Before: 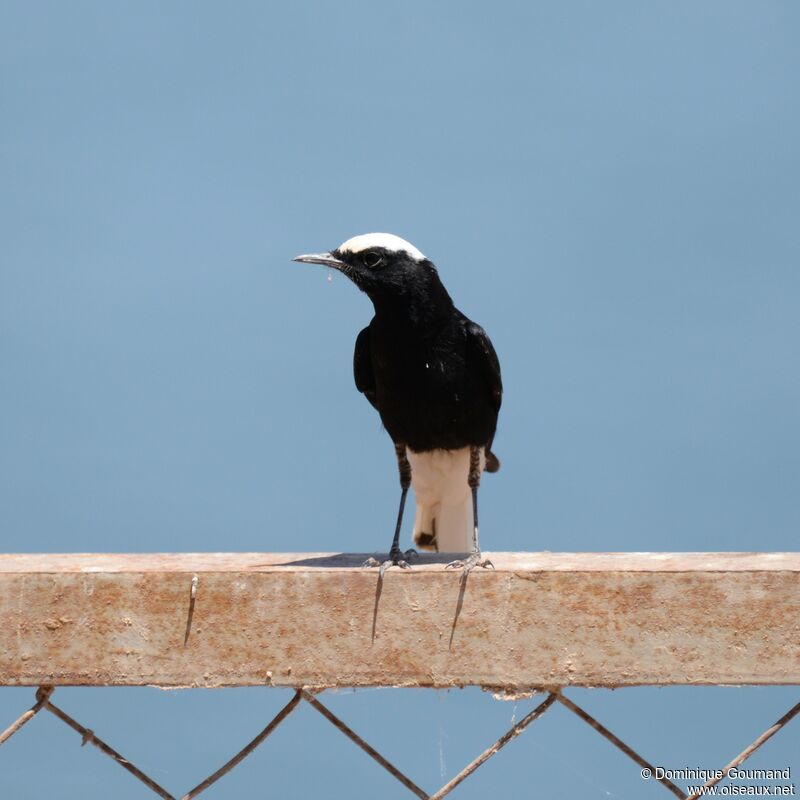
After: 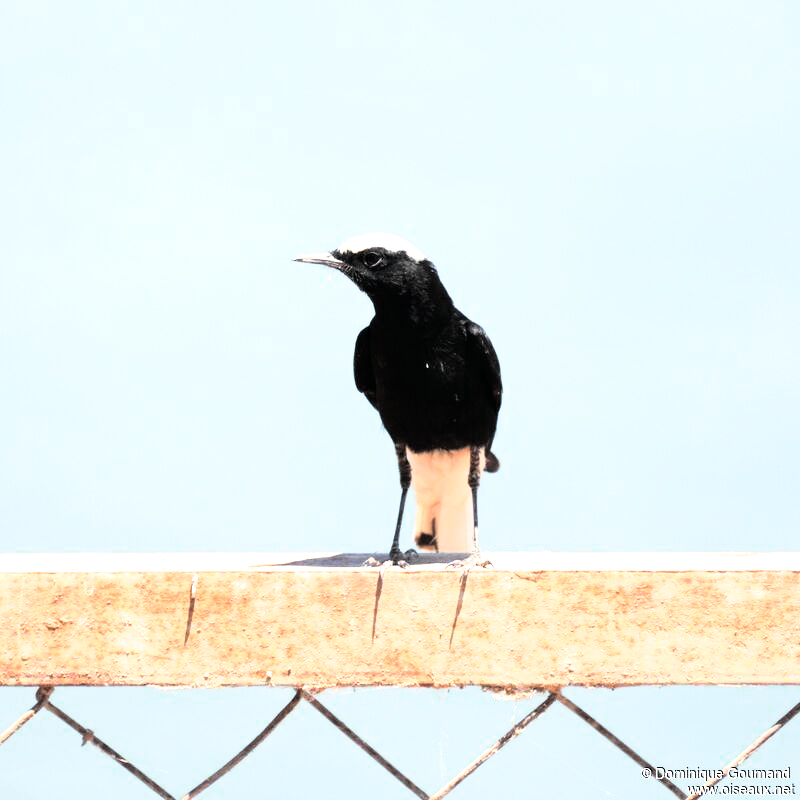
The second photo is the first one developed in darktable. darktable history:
split-toning: shadows › hue 43.2°, shadows › saturation 0, highlights › hue 50.4°, highlights › saturation 1
tone curve: curves: ch0 [(0, 0) (0.051, 0.027) (0.096, 0.071) (0.241, 0.247) (0.455, 0.52) (0.594, 0.692) (0.715, 0.845) (0.84, 0.936) (1, 1)]; ch1 [(0, 0) (0.1, 0.038) (0.318, 0.243) (0.399, 0.351) (0.478, 0.469) (0.499, 0.499) (0.534, 0.549) (0.565, 0.605) (0.601, 0.644) (0.666, 0.701) (1, 1)]; ch2 [(0, 0) (0.453, 0.45) (0.479, 0.483) (0.504, 0.499) (0.52, 0.508) (0.561, 0.573) (0.592, 0.617) (0.824, 0.815) (1, 1)], color space Lab, independent channels, preserve colors none
exposure: black level correction 0.001, exposure 0.955 EV, compensate exposure bias true, compensate highlight preservation false
